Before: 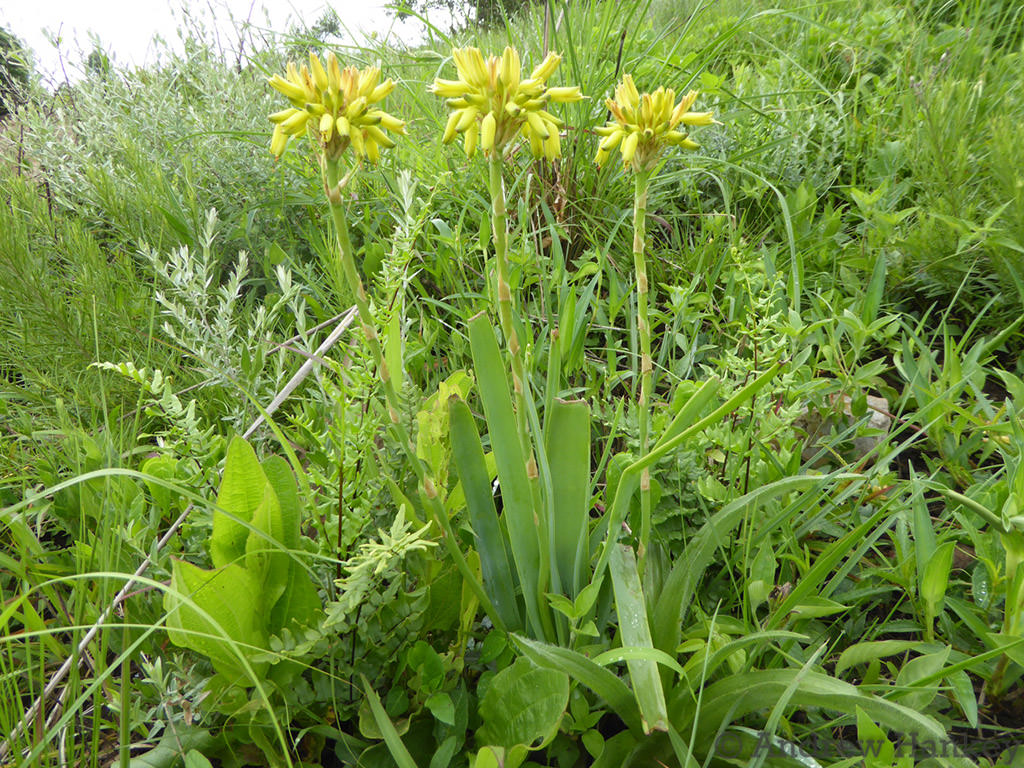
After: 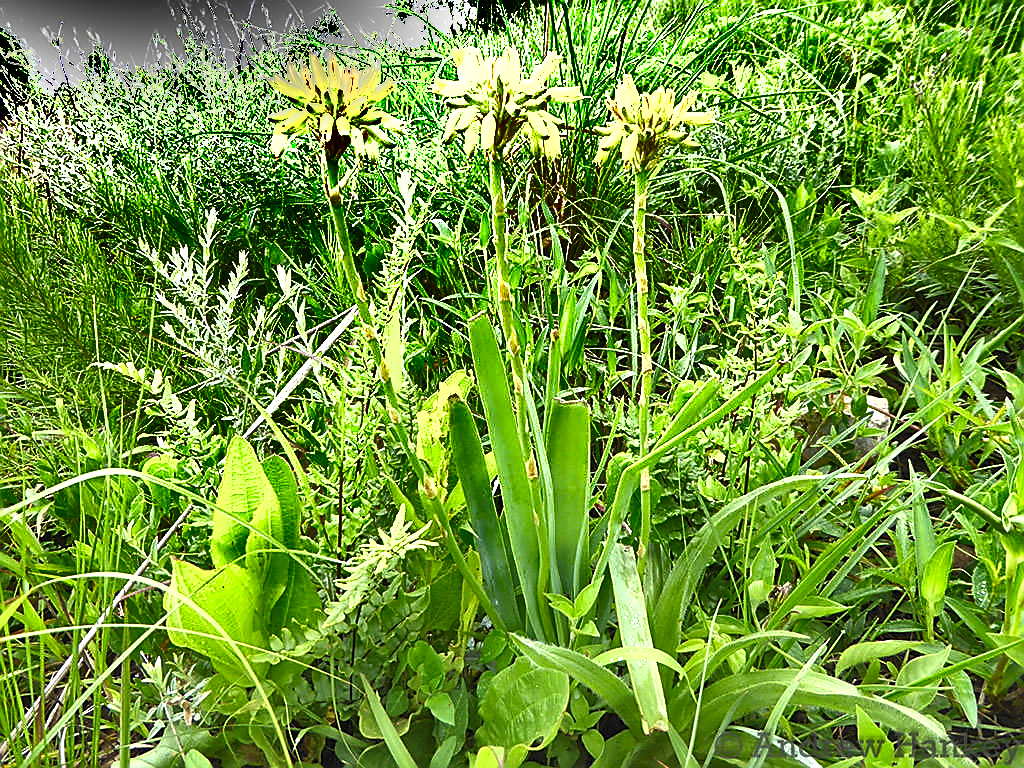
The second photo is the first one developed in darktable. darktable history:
sharpen: radius 1.404, amount 1.248, threshold 0.734
shadows and highlights: shadows 20.82, highlights -81.17, soften with gaussian
exposure: black level correction 0, exposure 1.199 EV, compensate highlight preservation false
